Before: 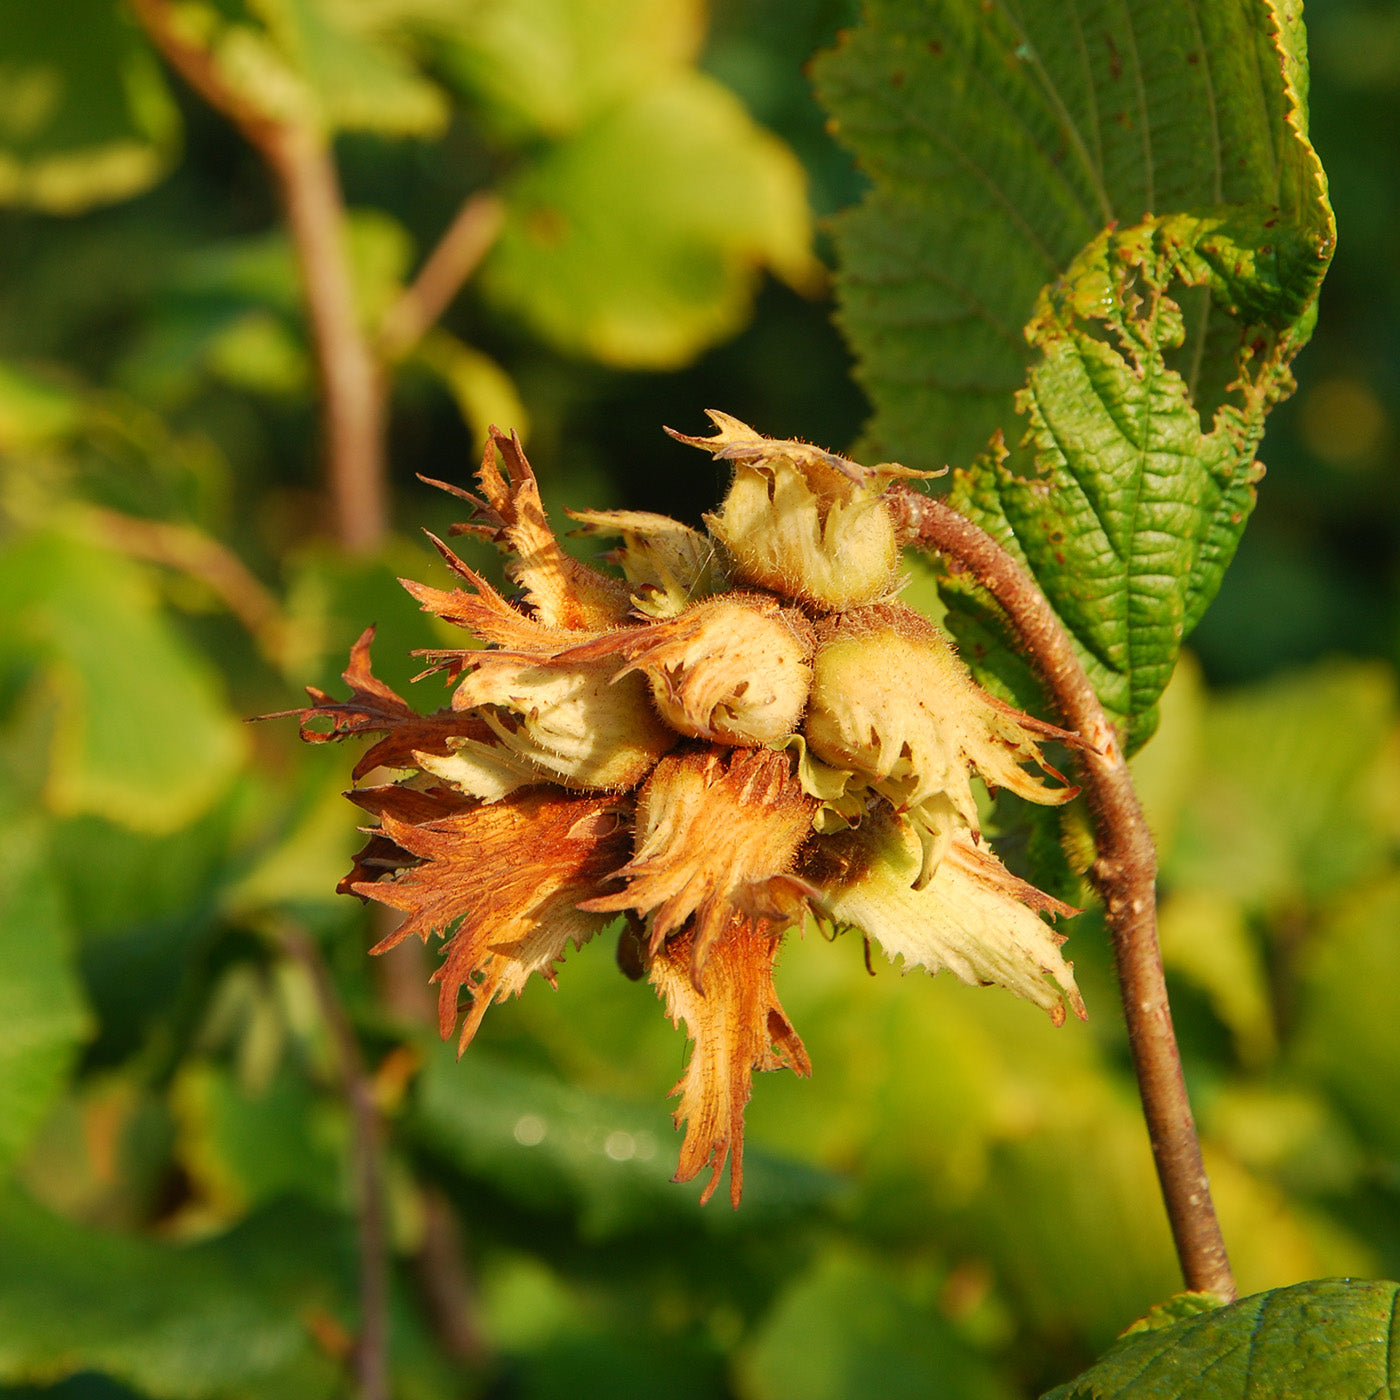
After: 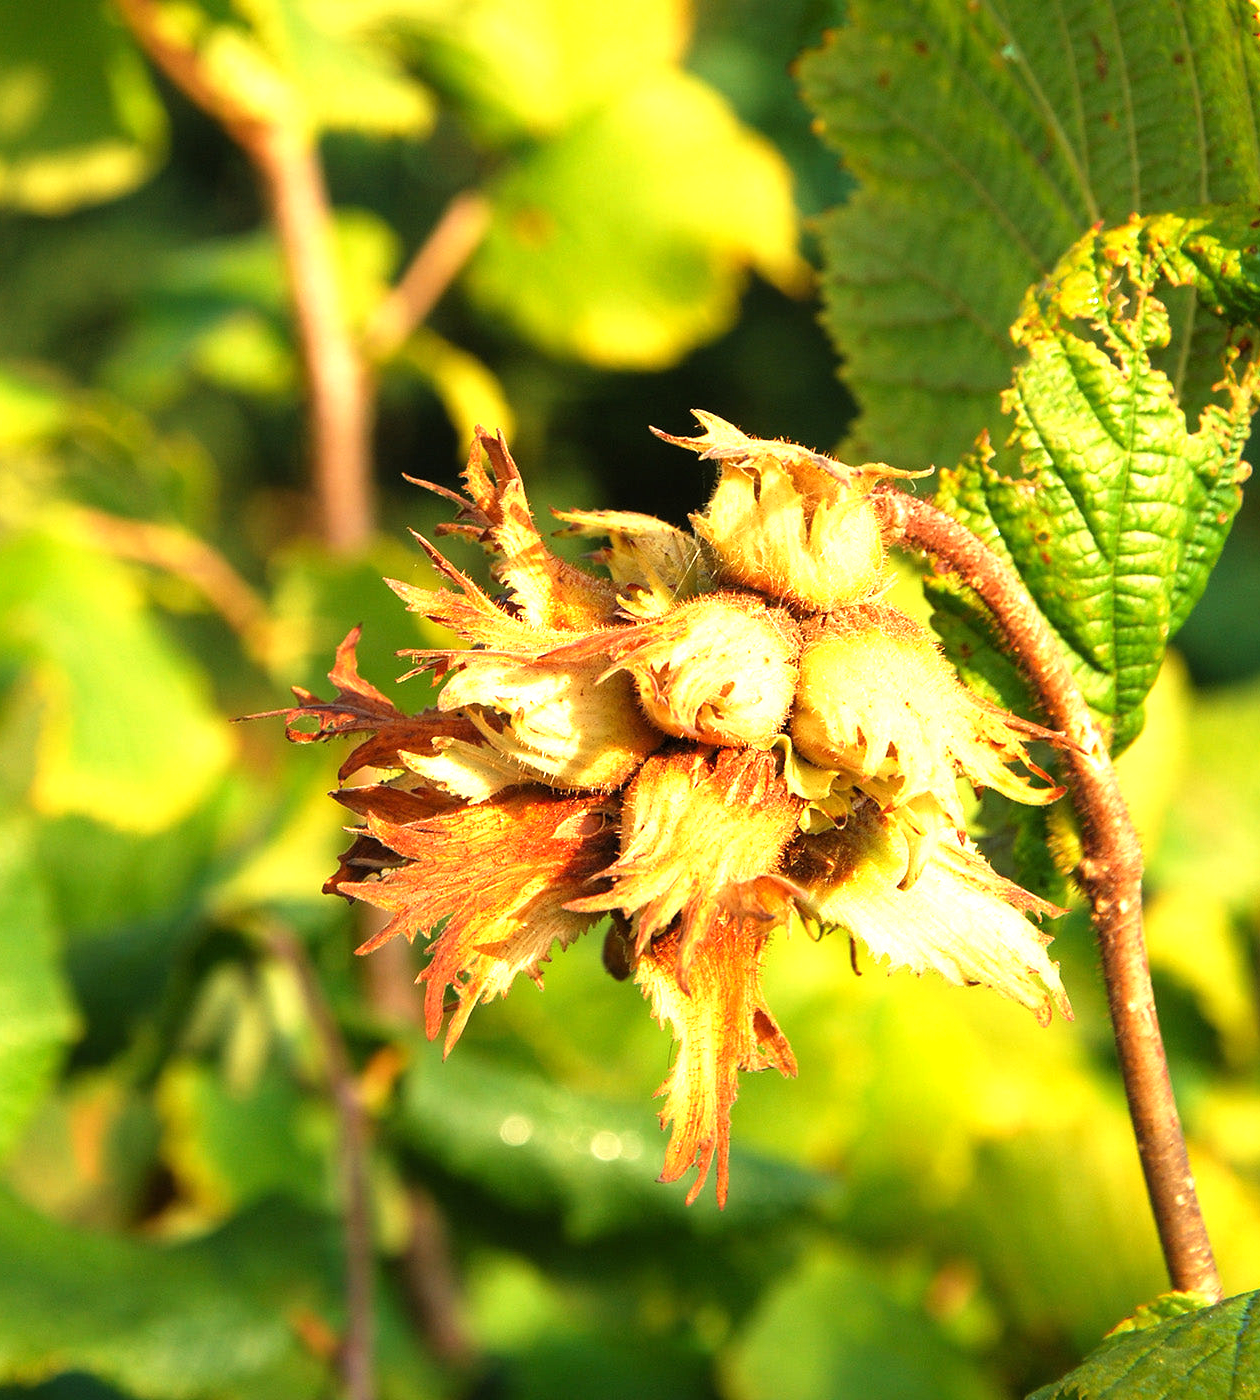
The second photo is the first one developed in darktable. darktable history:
exposure: exposure 0.777 EV, compensate highlight preservation false
crop and rotate: left 1.054%, right 8.892%
tone equalizer: -8 EV -0.402 EV, -7 EV -0.356 EV, -6 EV -0.303 EV, -5 EV -0.245 EV, -3 EV 0.203 EV, -2 EV 0.309 EV, -1 EV 0.397 EV, +0 EV 0.391 EV, mask exposure compensation -0.499 EV
levels: levels [0.016, 0.492, 0.969]
